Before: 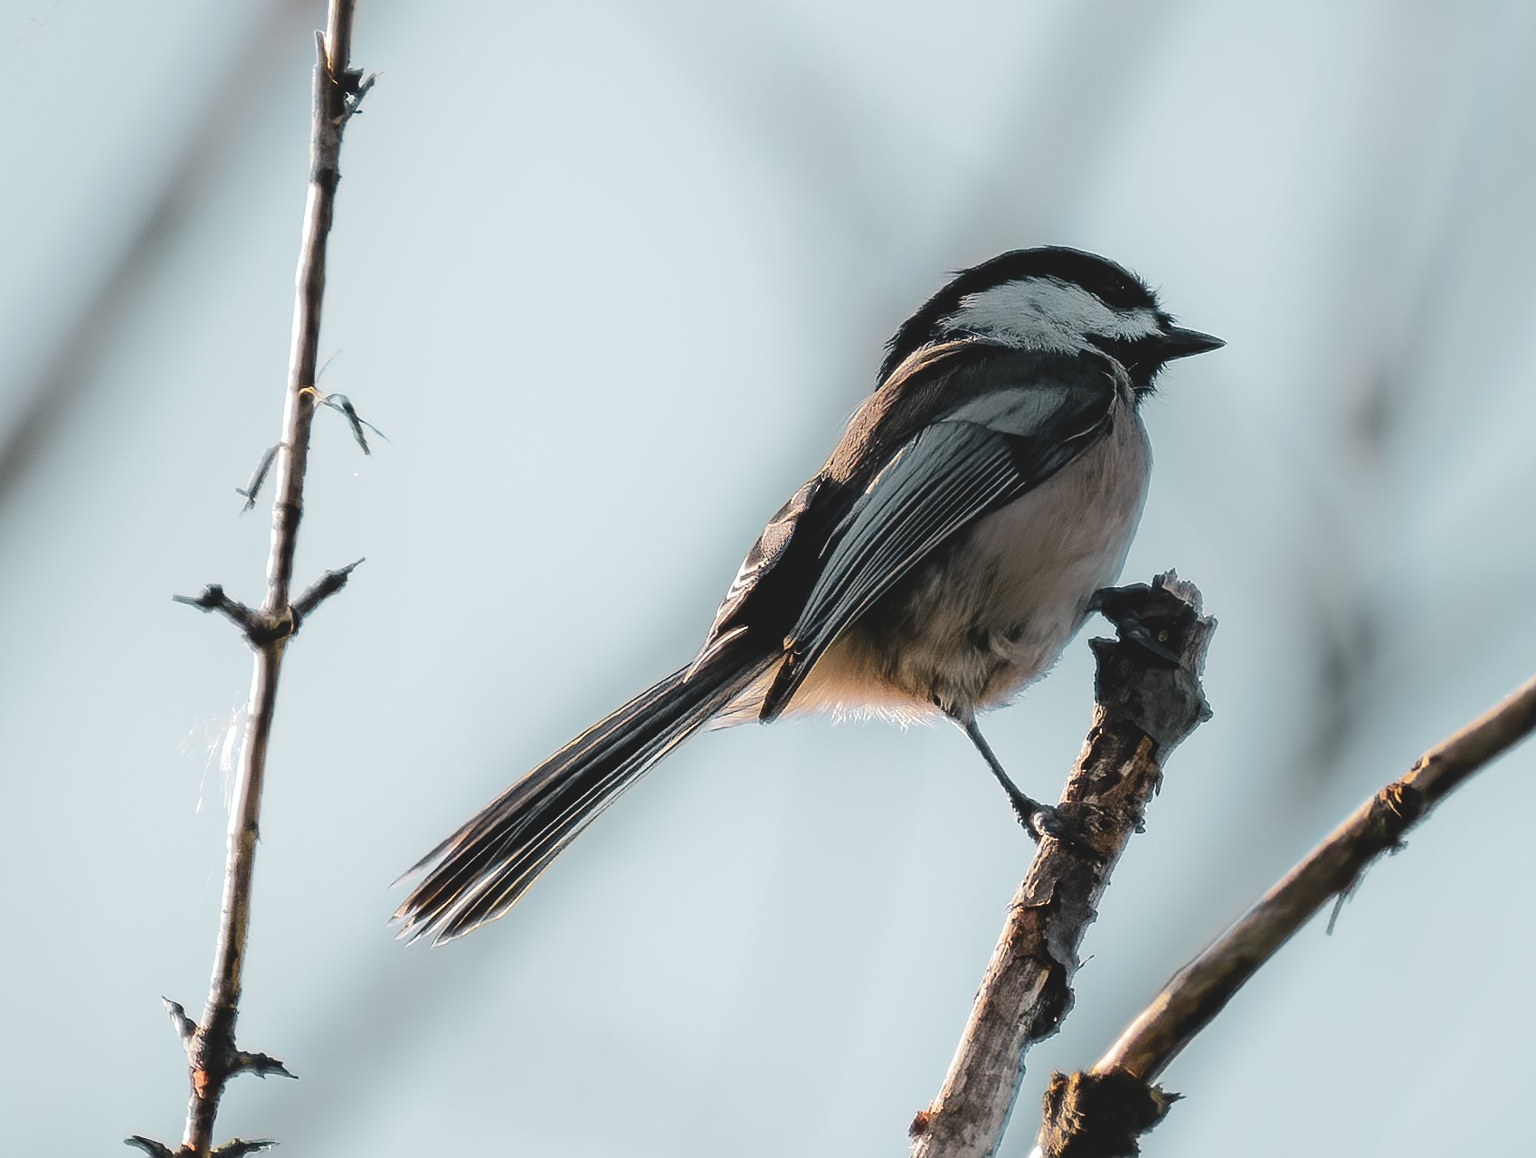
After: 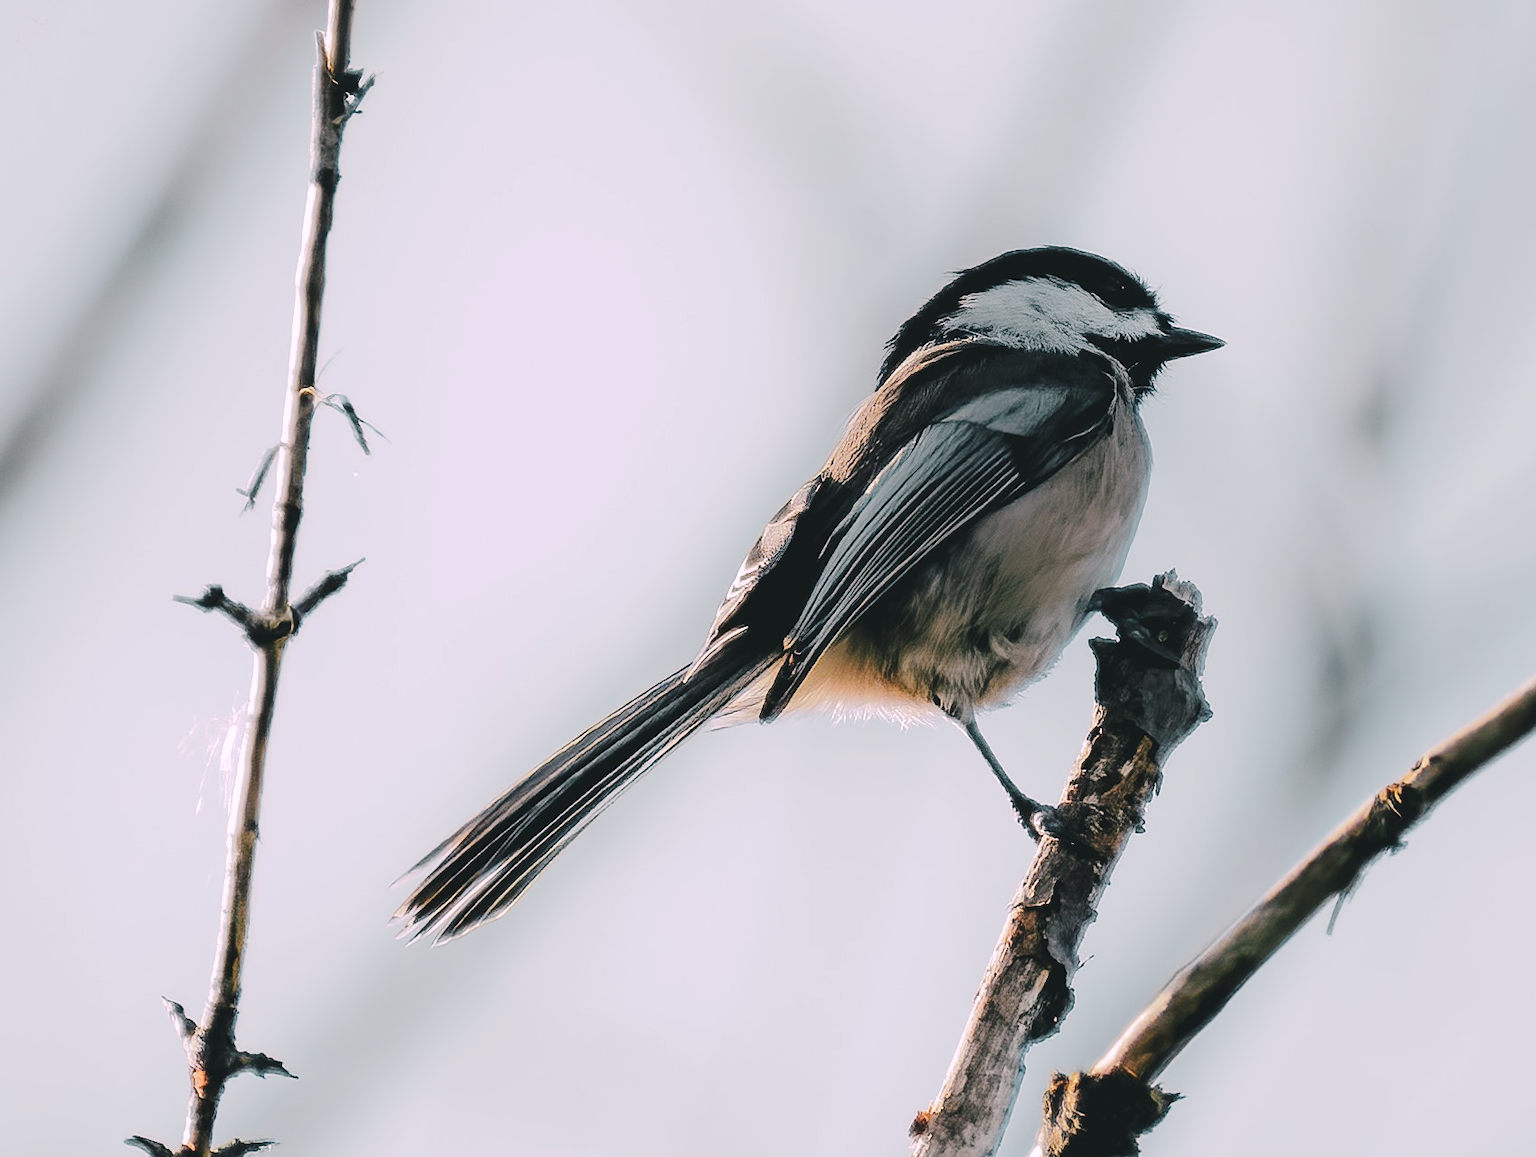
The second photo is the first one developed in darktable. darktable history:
tone curve: curves: ch0 [(0, 0) (0.003, 0.026) (0.011, 0.03) (0.025, 0.038) (0.044, 0.046) (0.069, 0.055) (0.1, 0.075) (0.136, 0.114) (0.177, 0.158) (0.224, 0.215) (0.277, 0.296) (0.335, 0.386) (0.399, 0.479) (0.468, 0.568) (0.543, 0.637) (0.623, 0.707) (0.709, 0.773) (0.801, 0.834) (0.898, 0.896) (1, 1)], preserve colors none
color look up table: target L [90.43, 93.5, 92.64, 88.21, 86.78, 84.03, 65.9, 59.25, 55.4, 51.13, 42.71, 23.03, 17.48, 201.65, 82.13, 71.96, 71.61, 61.06, 57.35, 55.59, 47.96, 47.4, 41.13, 39.53, 39.69, 30.41, 25.26, 2.411, 95.95, 87.52, 72.44, 66.3, 67.2, 65.26, 66.49, 52.86, 45.32, 42.45, 44.5, 36.83, 34.09, 16.64, 19.83, 6.7, 96.1, 84.67, 68.7, 50.66, 27.31], target a [-22.9, -5.147, -0.91, -24.26, -37.76, -14.25, -34.17, -55.37, -21.27, -28.32, -34.34, -20.05, -15.88, 0, -0.51, 39.92, 20.92, 40.06, 61.46, 59.3, 65.83, 23.77, 18.14, 45.71, 54.62, 4.636, 20.23, 1.101, 19.3, 22.14, 45.38, 3.129, 58.7, 9.84, 34.72, 65.51, 3.451, 39.21, 30.61, 37.14, 15.93, 30.05, 17.75, 9.881, -43.74, -25.97, -5.402, -22.6, -9.76], target b [35.8, 29.94, 9.565, 10.67, 24.33, -2.461, 11.58, 34.35, 34.24, 0.699, 22.13, 12.75, 8.136, -0.001, 64.56, 13.97, 37.13, 59.78, 45.26, 56.87, 24.31, 21.34, 38.67, 33.34, 46.12, 1.718, 33.7, 0.397, -9.904, -12.24, -19.79, -1.259, -36.16, -47.15, -44.19, -13.22, -43.86, -3.803, -36, -56.83, -71.36, -3.344, -40.25, -23.49, -10.84, -15.43, -34.48, -26.45, -11.27], num patches 49
